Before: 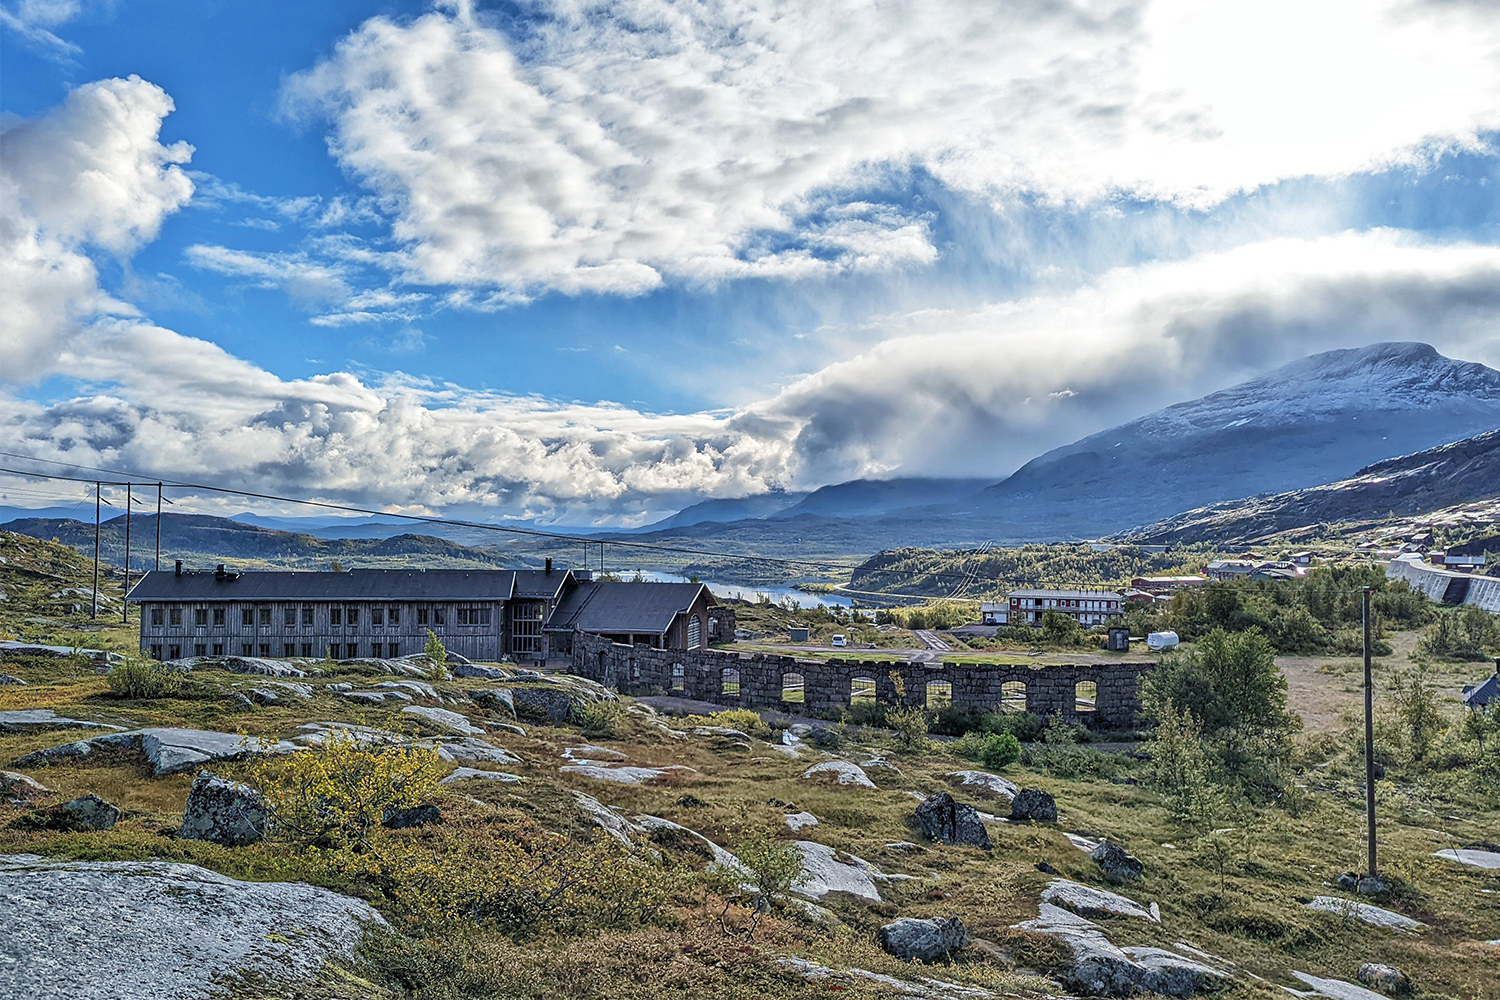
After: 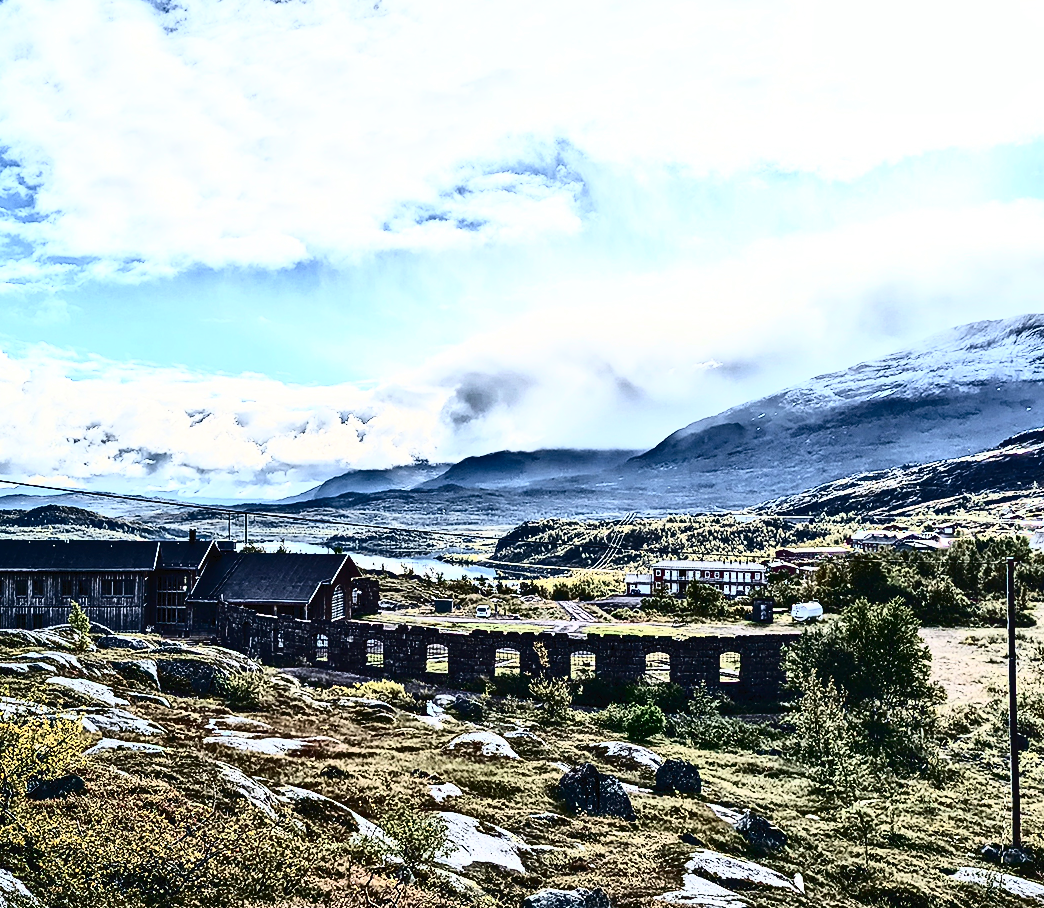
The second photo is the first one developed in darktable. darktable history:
contrast brightness saturation: contrast 0.916, brightness 0.199
crop and rotate: left 23.75%, top 2.922%, right 6.632%, bottom 6.261%
tone curve: curves: ch0 [(0, 0) (0.003, 0.025) (0.011, 0.027) (0.025, 0.032) (0.044, 0.037) (0.069, 0.044) (0.1, 0.054) (0.136, 0.084) (0.177, 0.128) (0.224, 0.196) (0.277, 0.281) (0.335, 0.376) (0.399, 0.461) (0.468, 0.534) (0.543, 0.613) (0.623, 0.692) (0.709, 0.77) (0.801, 0.849) (0.898, 0.934) (1, 1)], color space Lab, independent channels, preserve colors none
